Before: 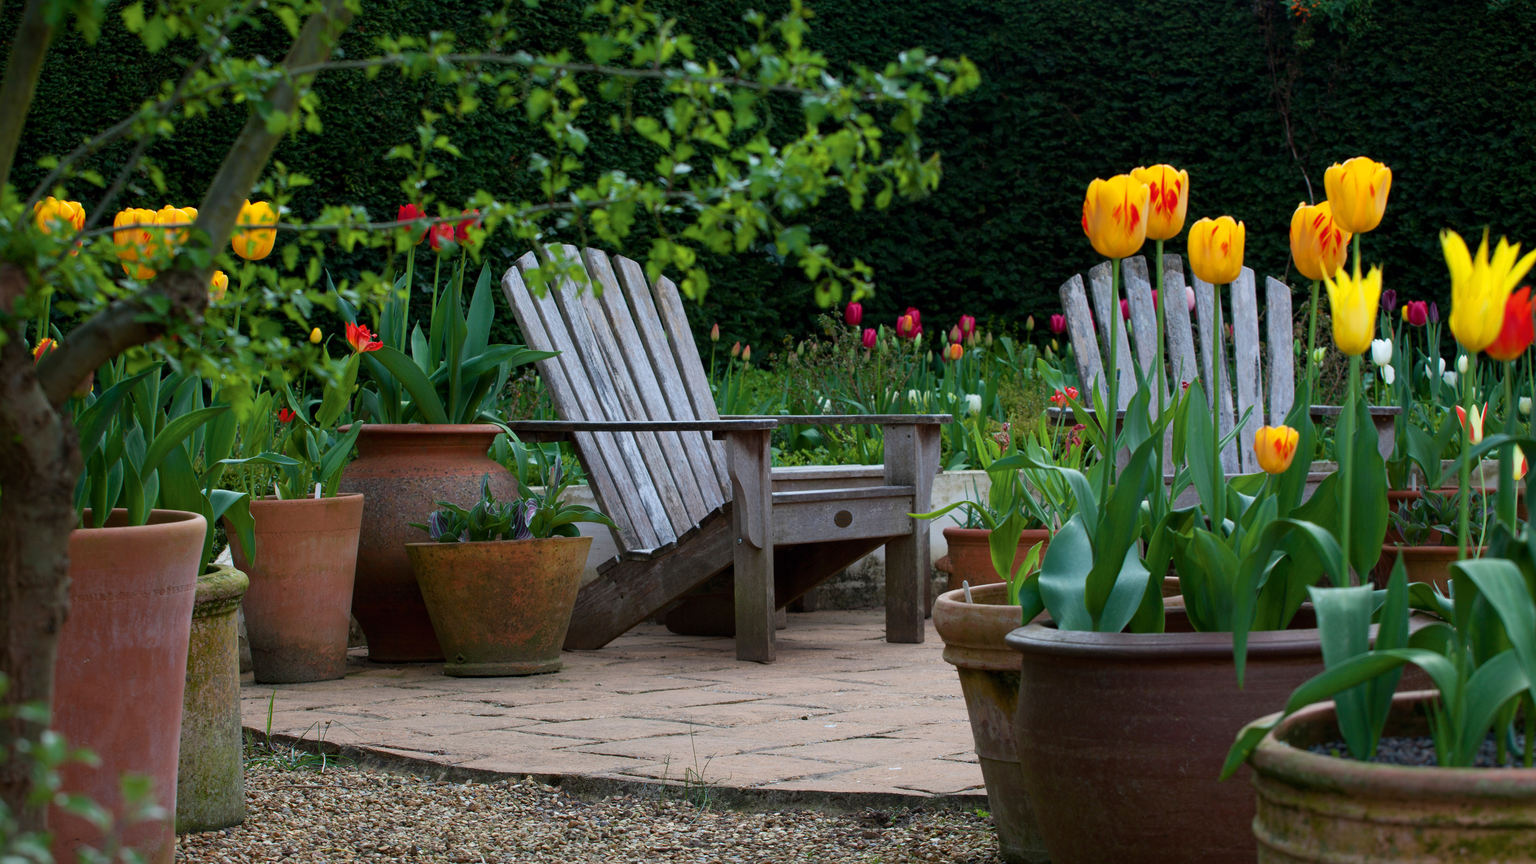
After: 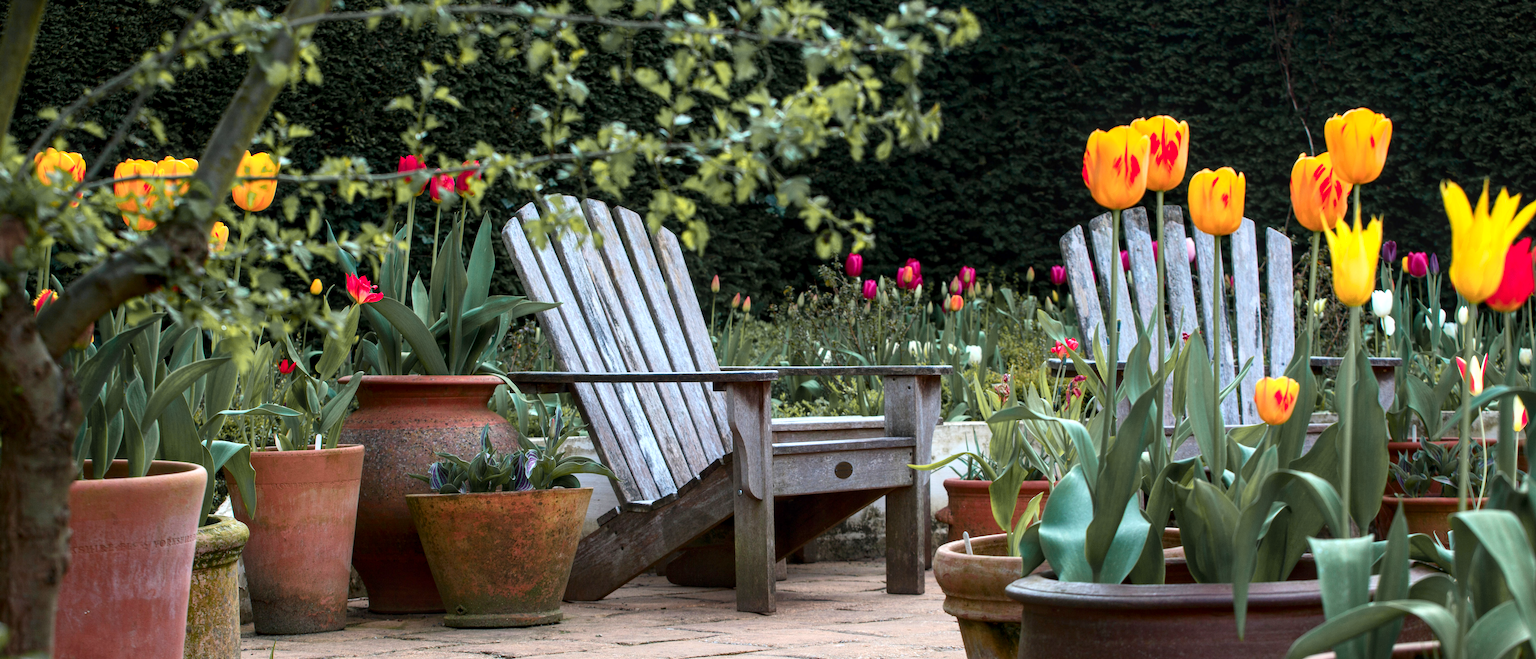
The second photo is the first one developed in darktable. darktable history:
local contrast: on, module defaults
contrast brightness saturation: contrast 0.142
color zones: curves: ch1 [(0.29, 0.492) (0.373, 0.185) (0.509, 0.481)]; ch2 [(0.25, 0.462) (0.749, 0.457)]
exposure: black level correction 0, exposure 0.701 EV, compensate highlight preservation false
crop: top 5.699%, bottom 18.007%
